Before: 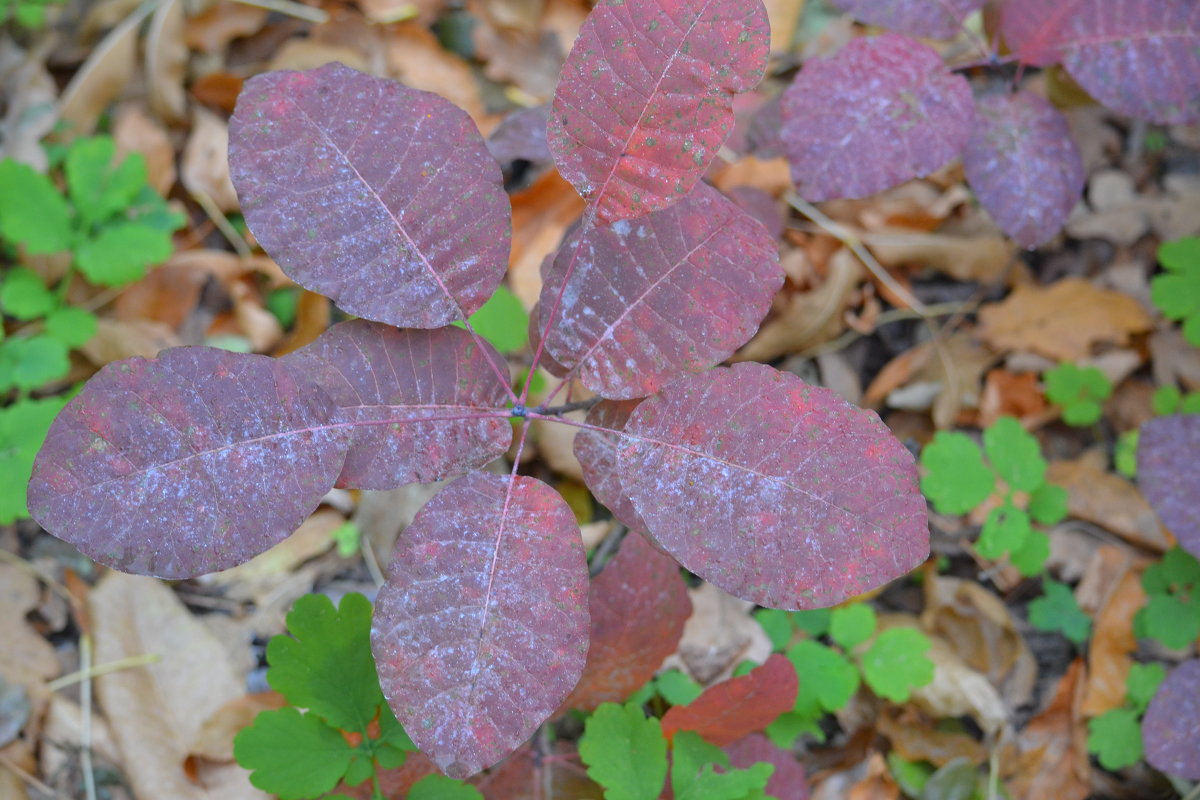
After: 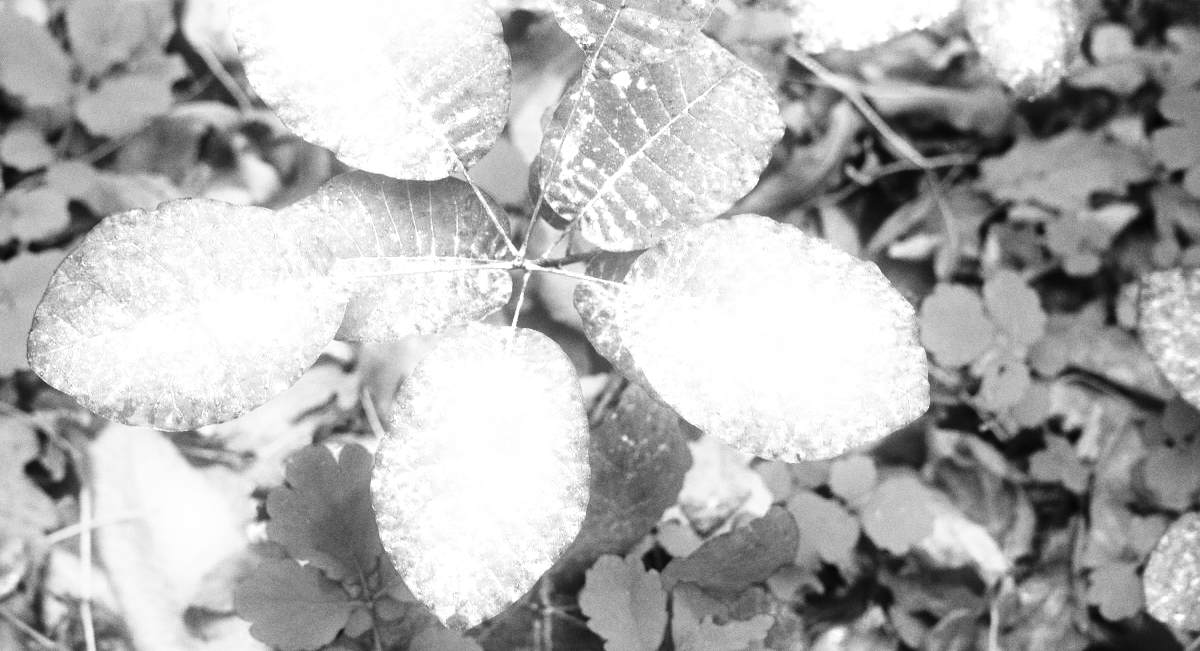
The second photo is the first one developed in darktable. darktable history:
bloom: size 5%, threshold 95%, strength 15%
tone curve: curves: ch0 [(0, 0) (0.003, 0.001) (0.011, 0.005) (0.025, 0.009) (0.044, 0.014) (0.069, 0.018) (0.1, 0.025) (0.136, 0.029) (0.177, 0.042) (0.224, 0.064) (0.277, 0.107) (0.335, 0.182) (0.399, 0.3) (0.468, 0.462) (0.543, 0.639) (0.623, 0.802) (0.709, 0.916) (0.801, 0.963) (0.898, 0.988) (1, 1)], preserve colors none
shadows and highlights: shadows 37.27, highlights -28.18, soften with gaussian
crop and rotate: top 18.507%
grain: coarseness 0.09 ISO
color zones: curves: ch0 [(0, 0.613) (0.01, 0.613) (0.245, 0.448) (0.498, 0.529) (0.642, 0.665) (0.879, 0.777) (0.99, 0.613)]; ch1 [(0, 0.035) (0.121, 0.189) (0.259, 0.197) (0.415, 0.061) (0.589, 0.022) (0.732, 0.022) (0.857, 0.026) (0.991, 0.053)]
monochrome: on, module defaults
